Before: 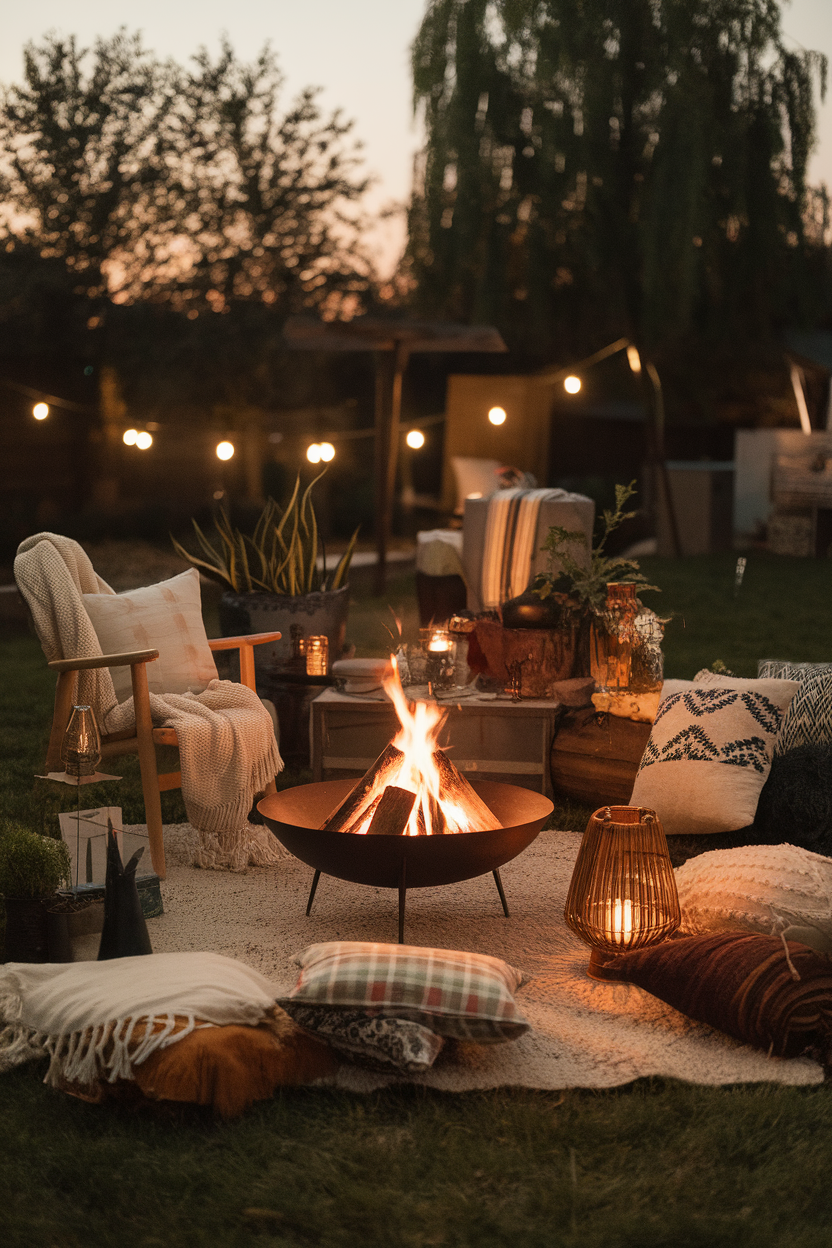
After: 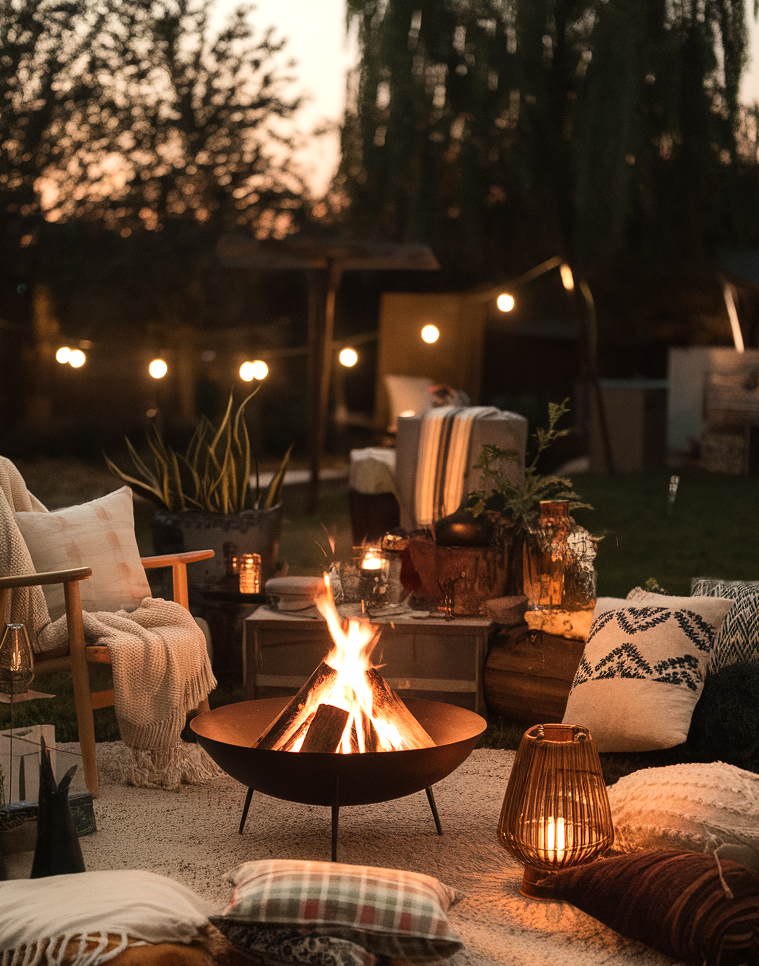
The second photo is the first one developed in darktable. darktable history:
exposure: compensate highlight preservation false
tone equalizer: -8 EV -0.417 EV, -7 EV -0.389 EV, -6 EV -0.333 EV, -5 EV -0.222 EV, -3 EV 0.222 EV, -2 EV 0.333 EV, -1 EV 0.389 EV, +0 EV 0.417 EV, edges refinement/feathering 500, mask exposure compensation -1.57 EV, preserve details no
crop: left 8.155%, top 6.611%, bottom 15.385%
